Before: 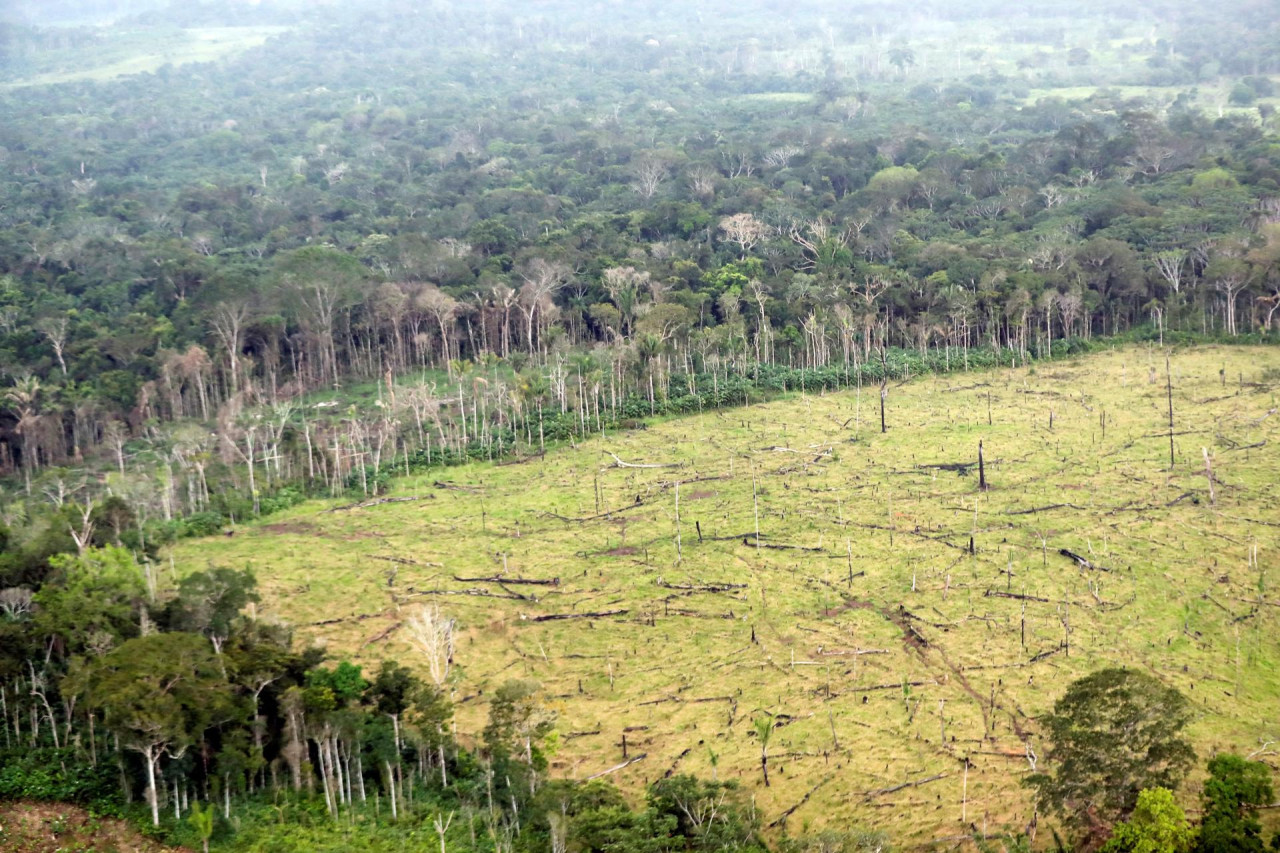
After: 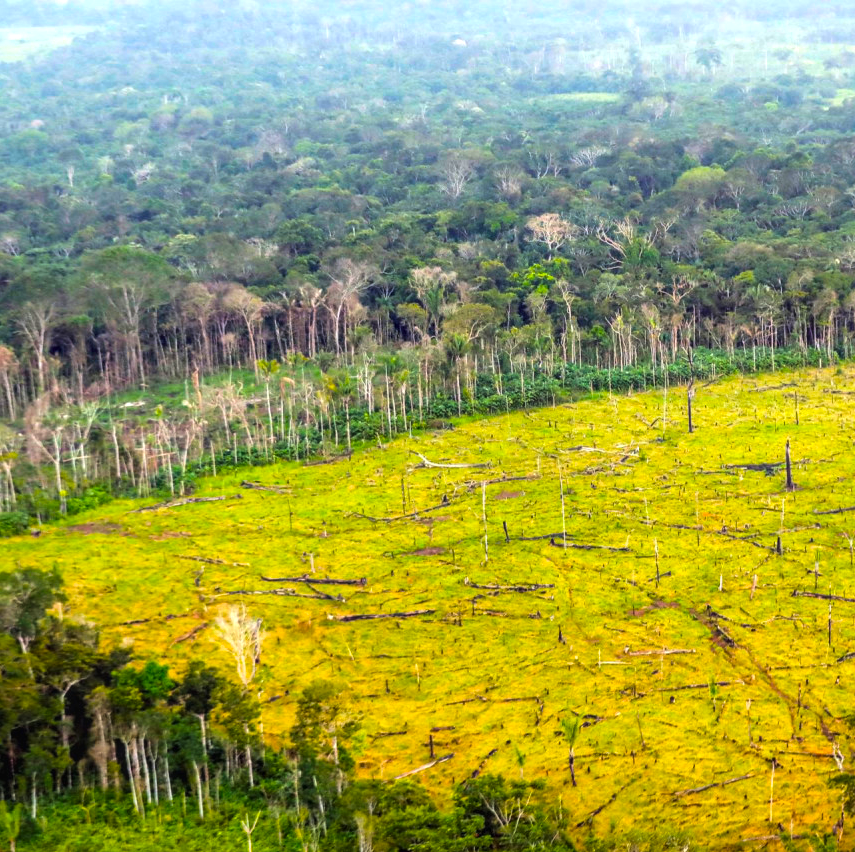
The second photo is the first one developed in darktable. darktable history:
local contrast: detail 130%
color balance rgb: global offset › luminance 0.762%, linear chroma grading › global chroma 14.388%, perceptual saturation grading › global saturation 61.867%, perceptual saturation grading › highlights 21.032%, perceptual saturation grading › shadows -50.135%, global vibrance 19.581%
crop and rotate: left 15.093%, right 18.099%
